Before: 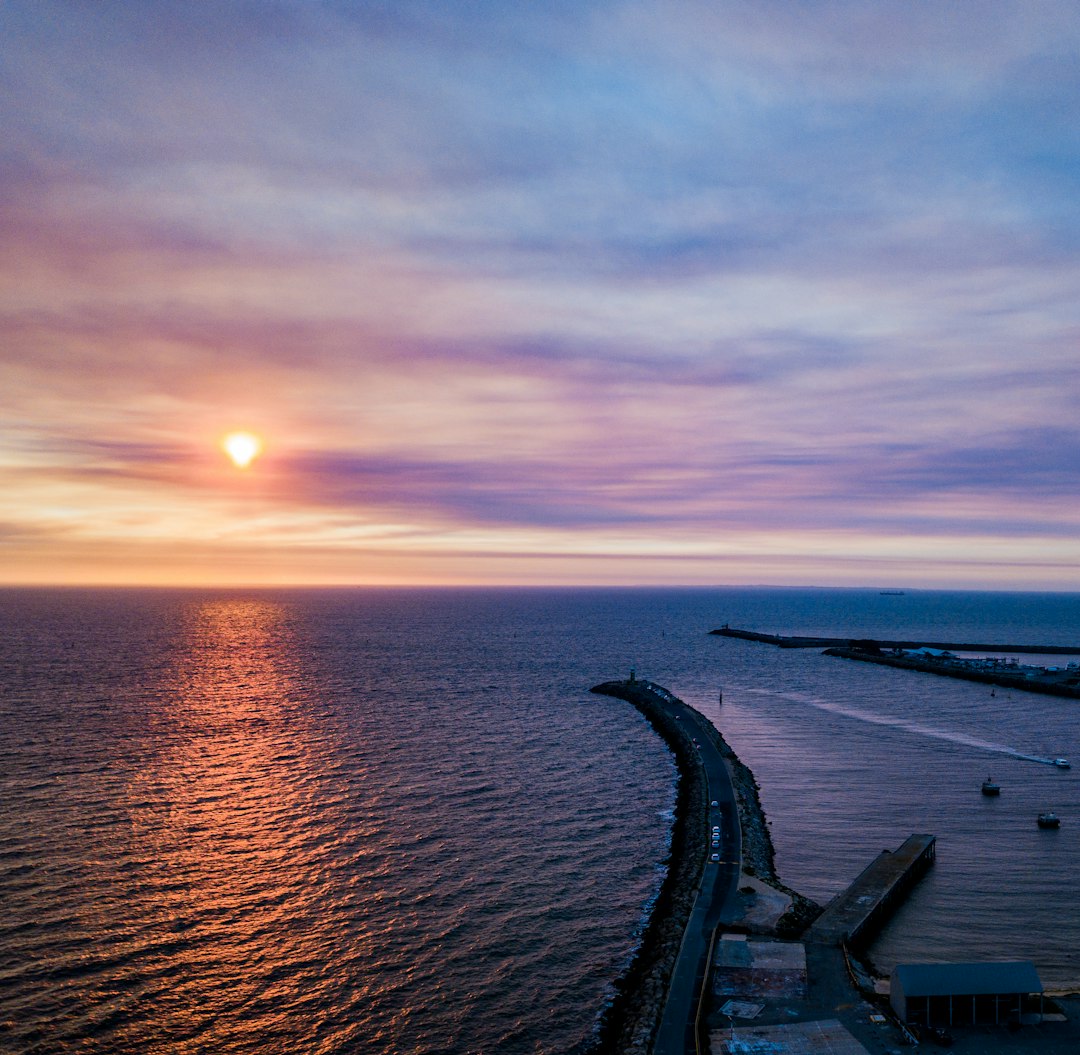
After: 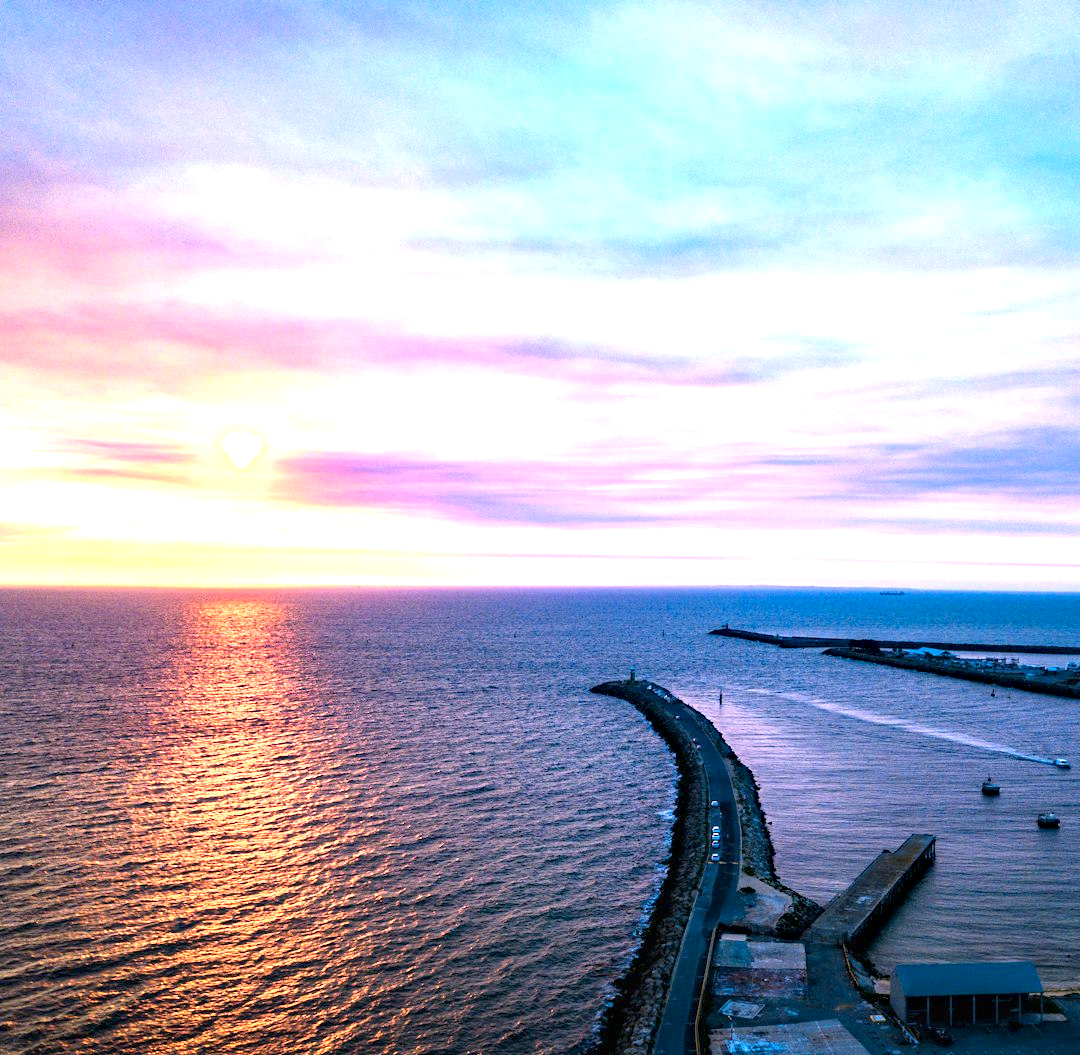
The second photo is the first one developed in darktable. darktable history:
exposure: black level correction 0, exposure 1.75 EV, compensate exposure bias true, compensate highlight preservation false
haze removal: compatibility mode true, adaptive false
